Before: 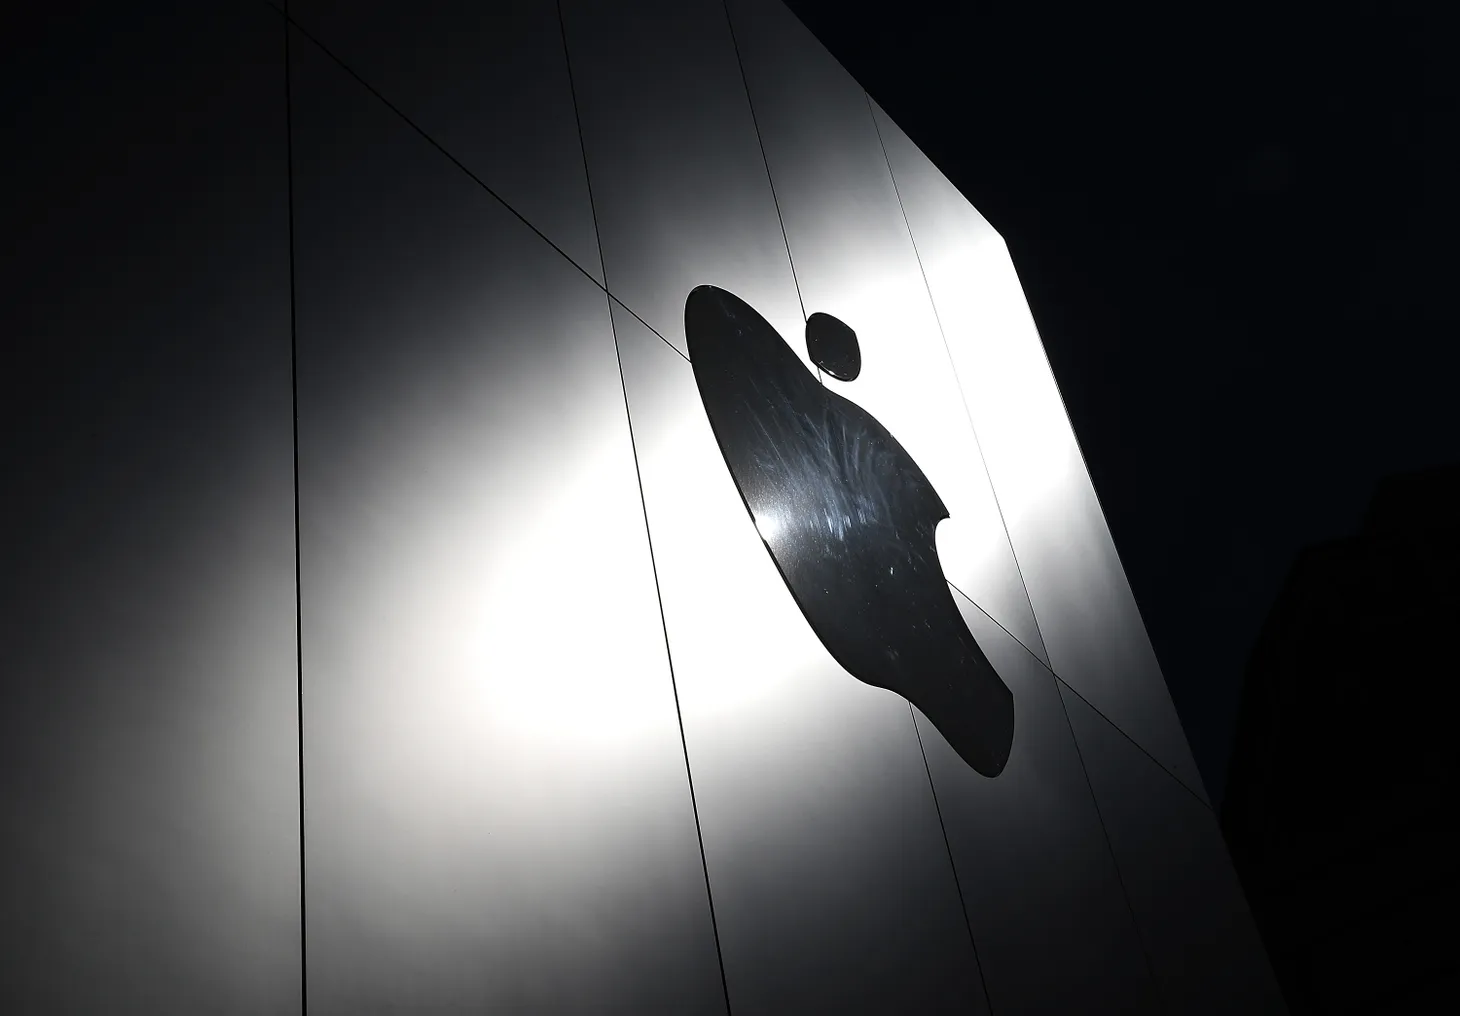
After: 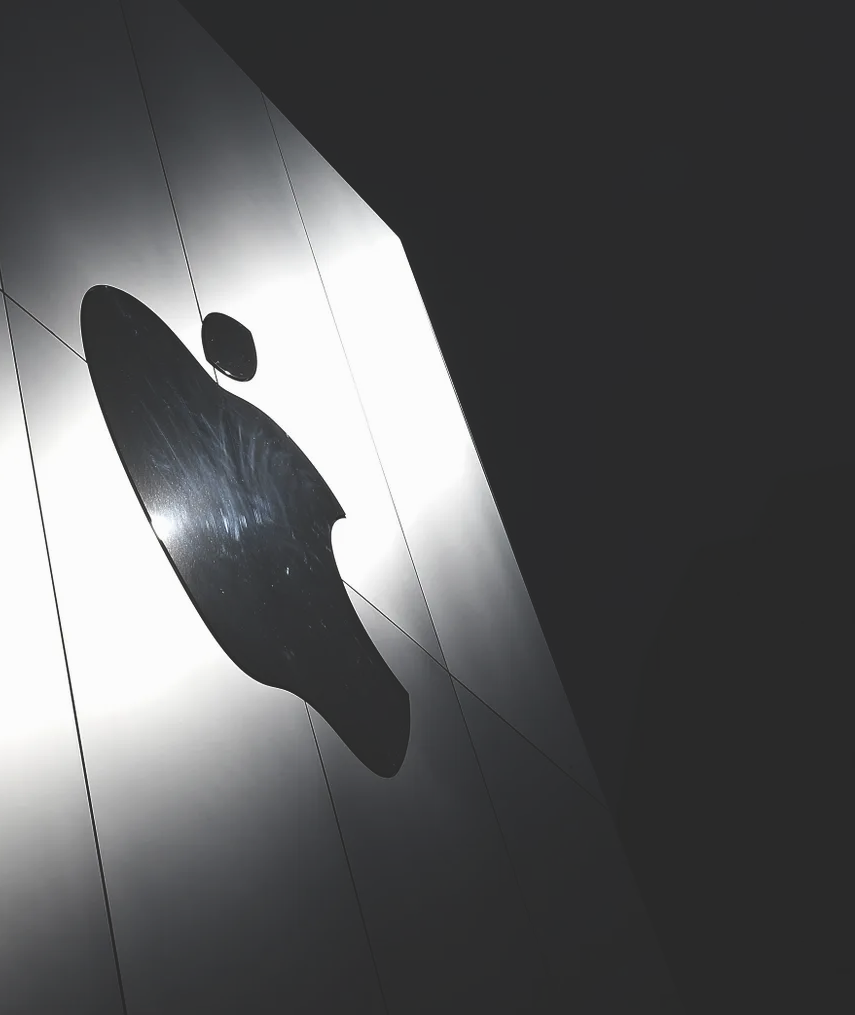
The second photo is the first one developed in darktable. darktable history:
crop: left 41.402%
exposure: black level correction -0.023, exposure -0.039 EV, compensate highlight preservation false
